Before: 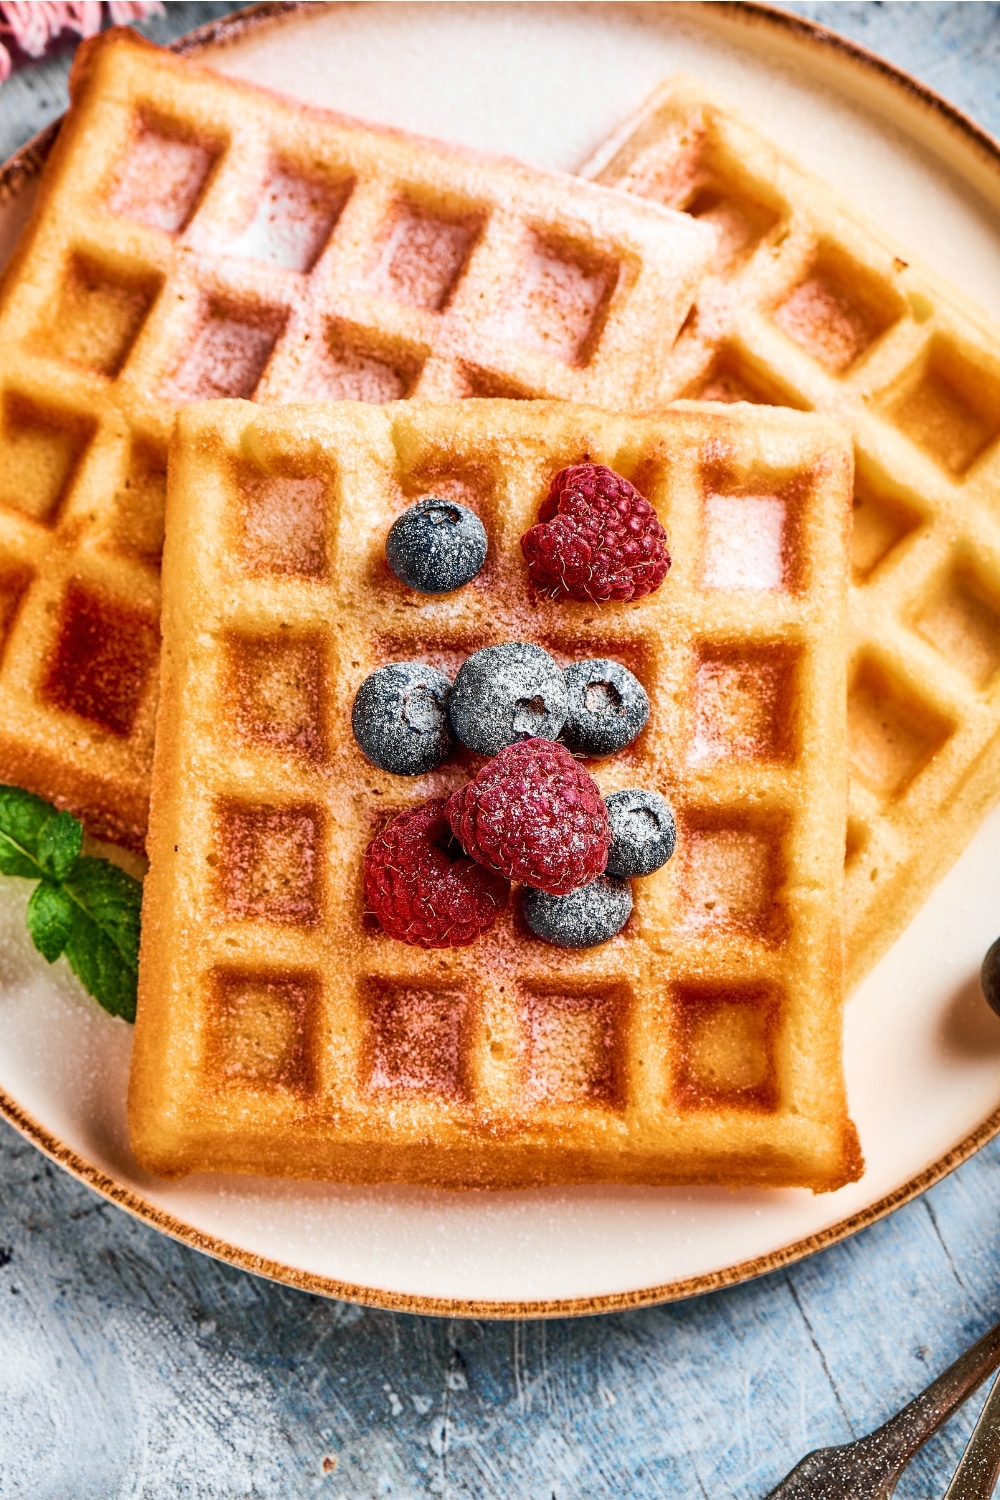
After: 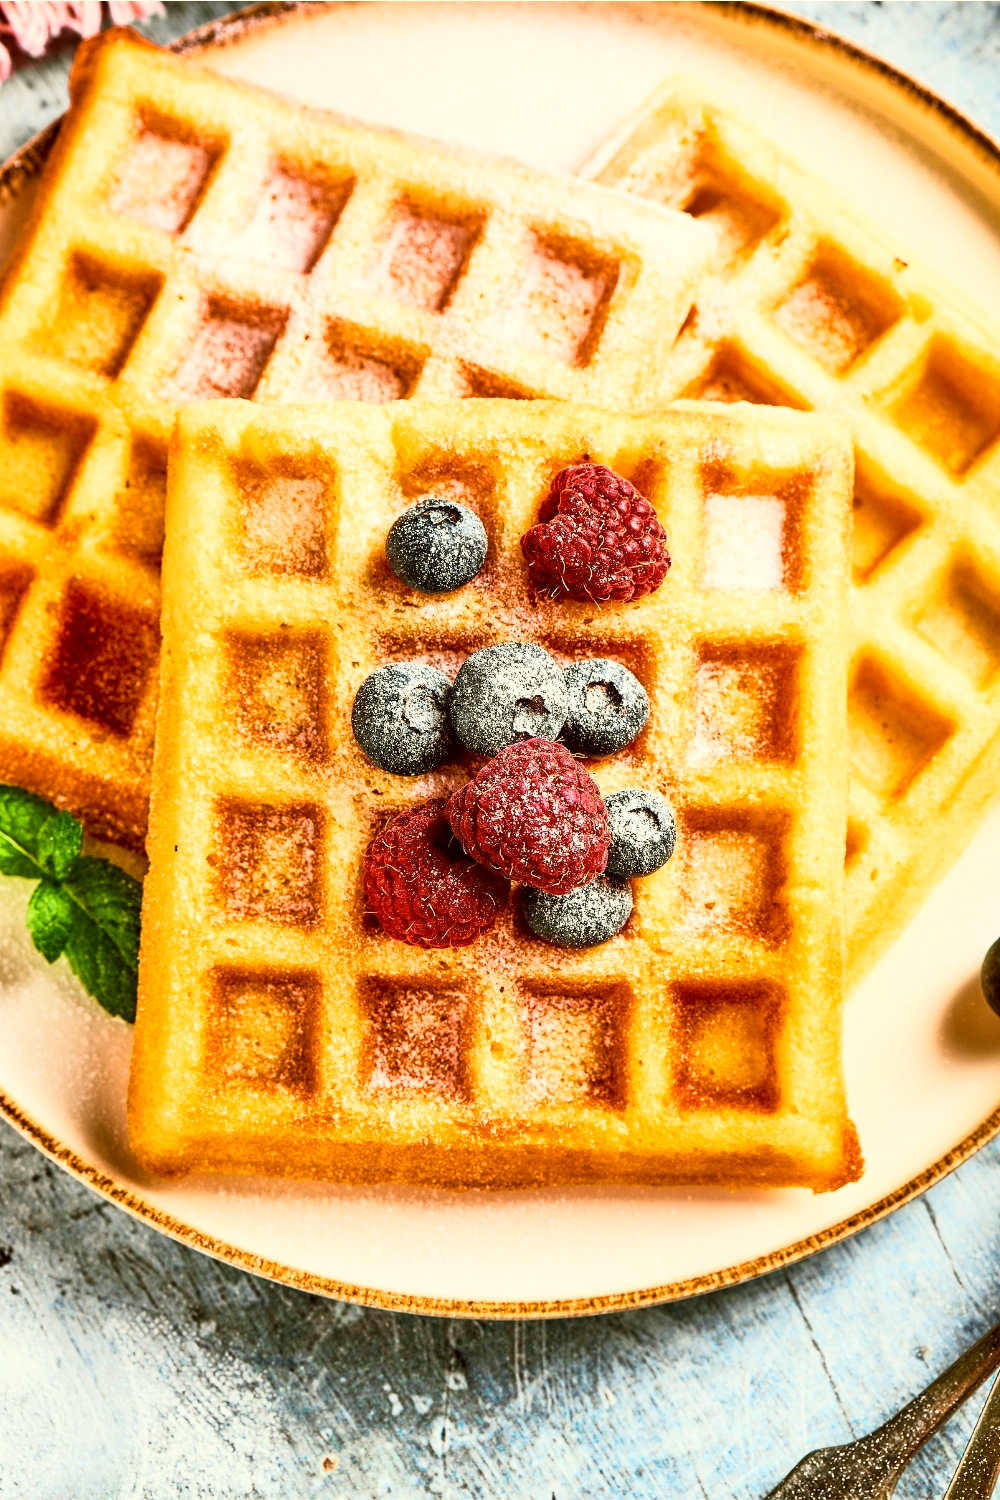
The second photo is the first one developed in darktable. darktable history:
color correction: highlights a* -1.43, highlights b* 10.12, shadows a* 0.395, shadows b* 19.35
base curve: curves: ch0 [(0, 0) (0.005, 0.002) (0.193, 0.295) (0.399, 0.664) (0.75, 0.928) (1, 1)]
